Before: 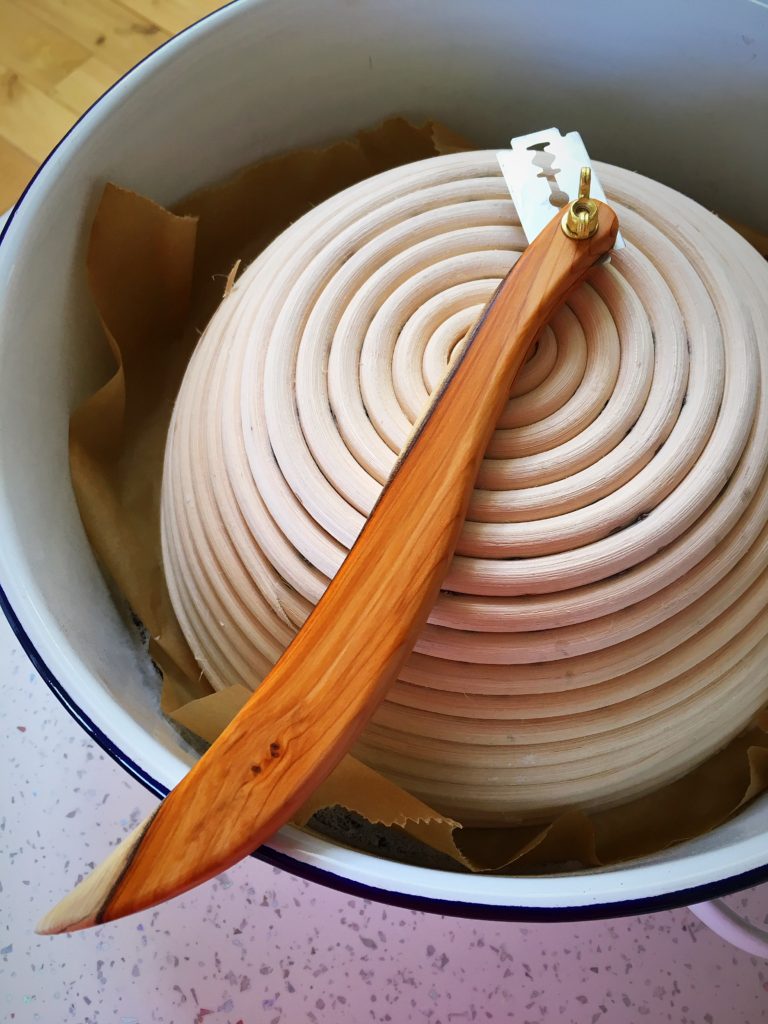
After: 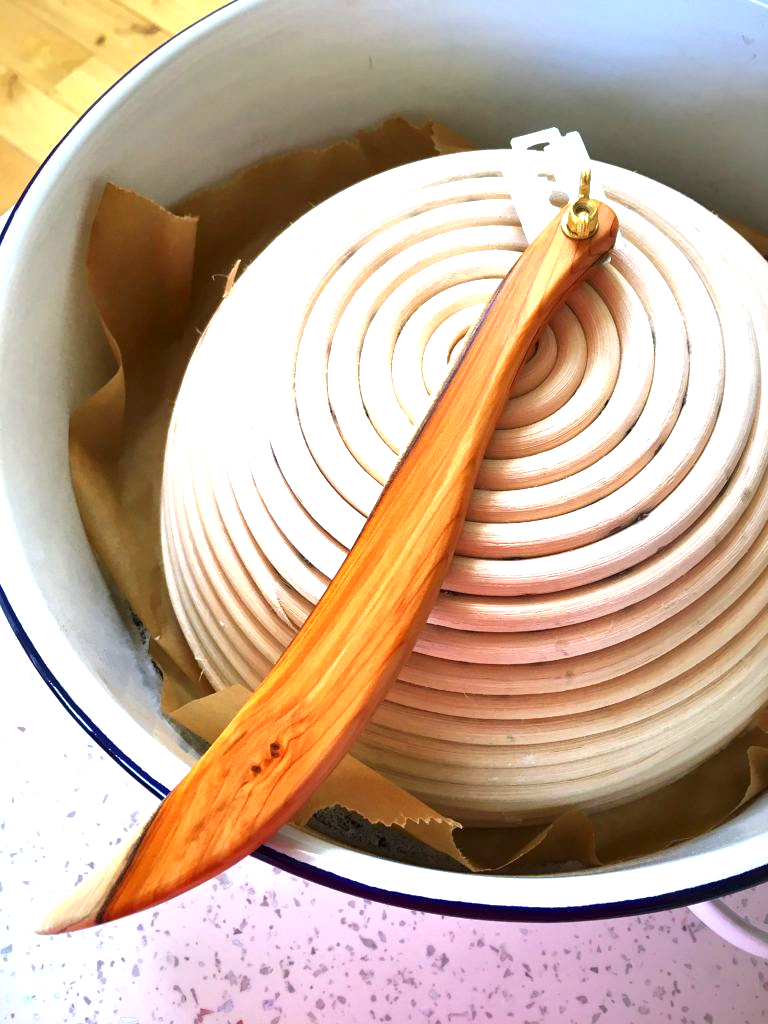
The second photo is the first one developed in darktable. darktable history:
local contrast: mode bilateral grid, contrast 21, coarseness 51, detail 143%, midtone range 0.2
exposure: black level correction 0, exposure 1.2 EV, compensate exposure bias true, compensate highlight preservation false
